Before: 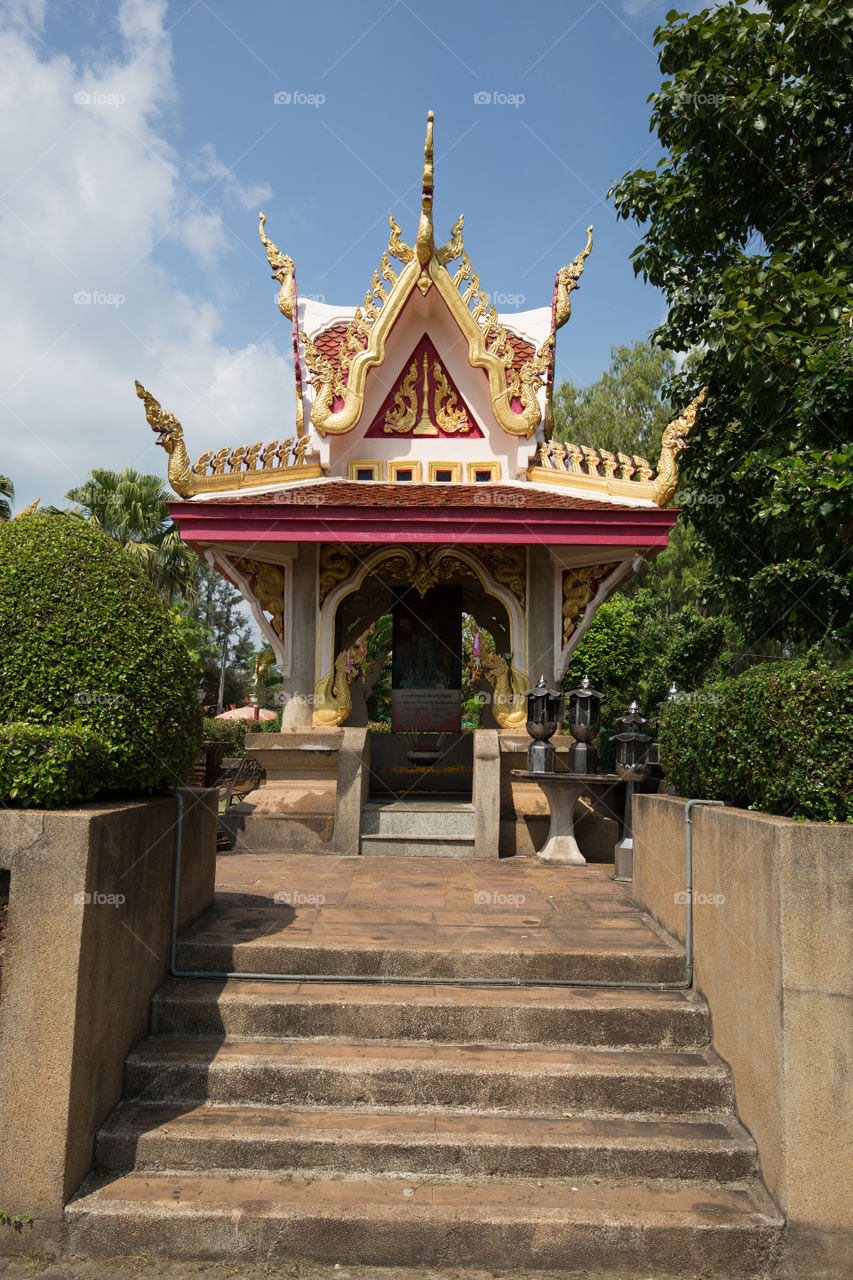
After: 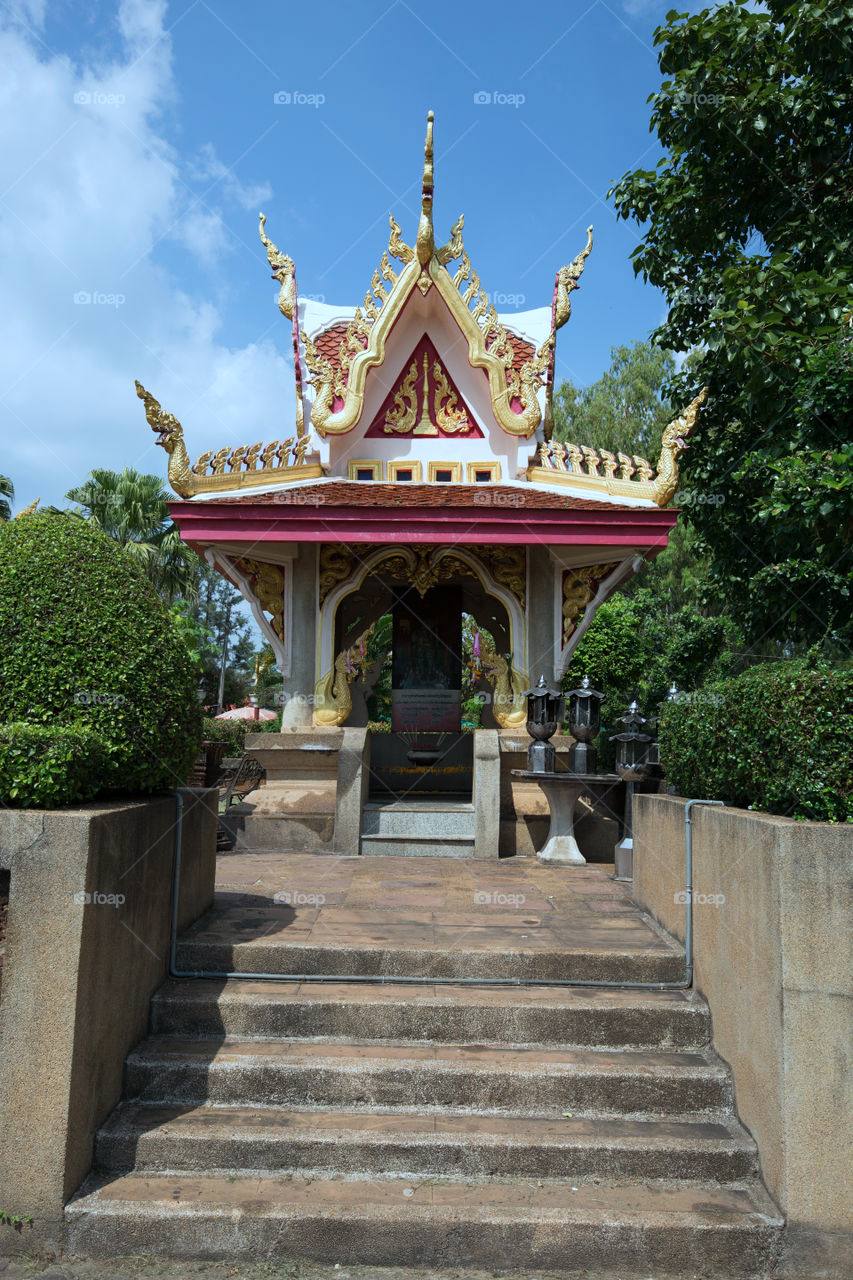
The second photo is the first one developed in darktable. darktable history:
color calibration: x 0.382, y 0.37, temperature 3912.9 K
